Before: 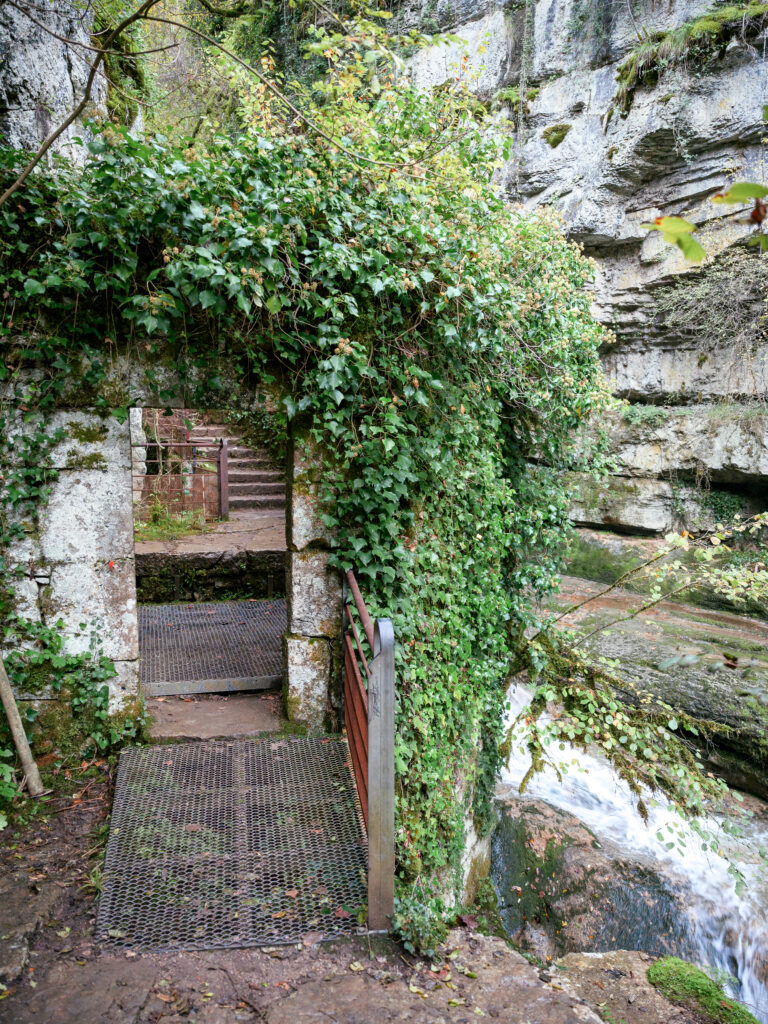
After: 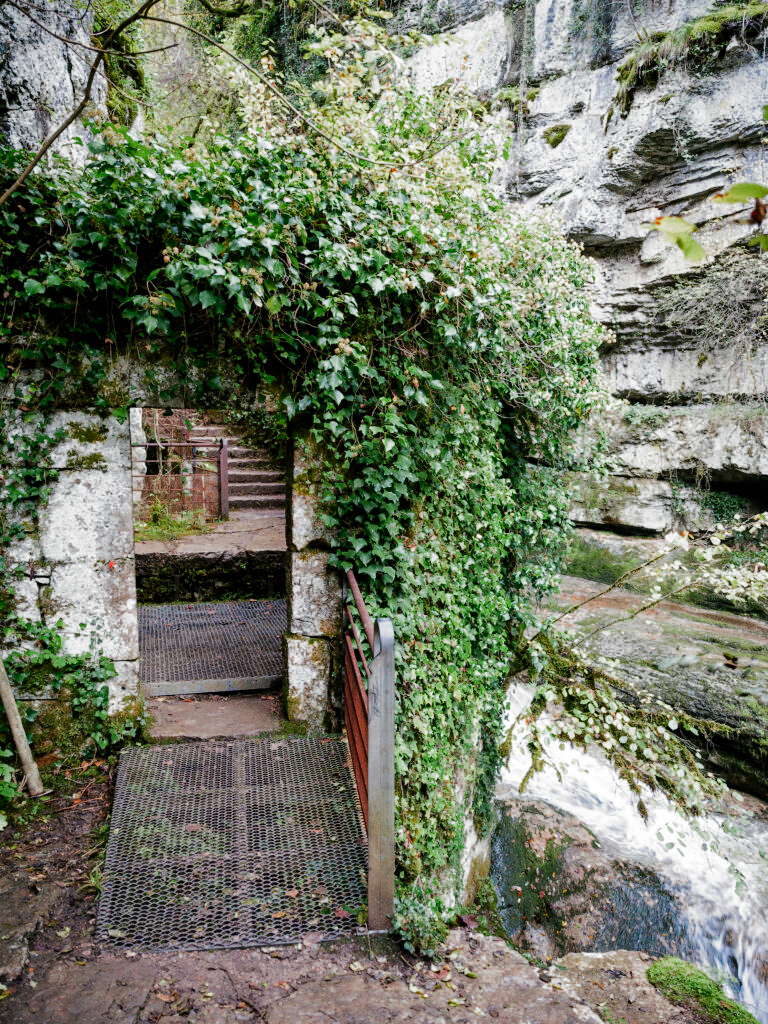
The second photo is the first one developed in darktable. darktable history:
filmic rgb: black relative exposure -8.01 EV, white relative exposure 2.45 EV, threshold 3.06 EV, hardness 6.36, preserve chrominance no, color science v4 (2020), contrast in shadows soft, contrast in highlights soft, enable highlight reconstruction true
